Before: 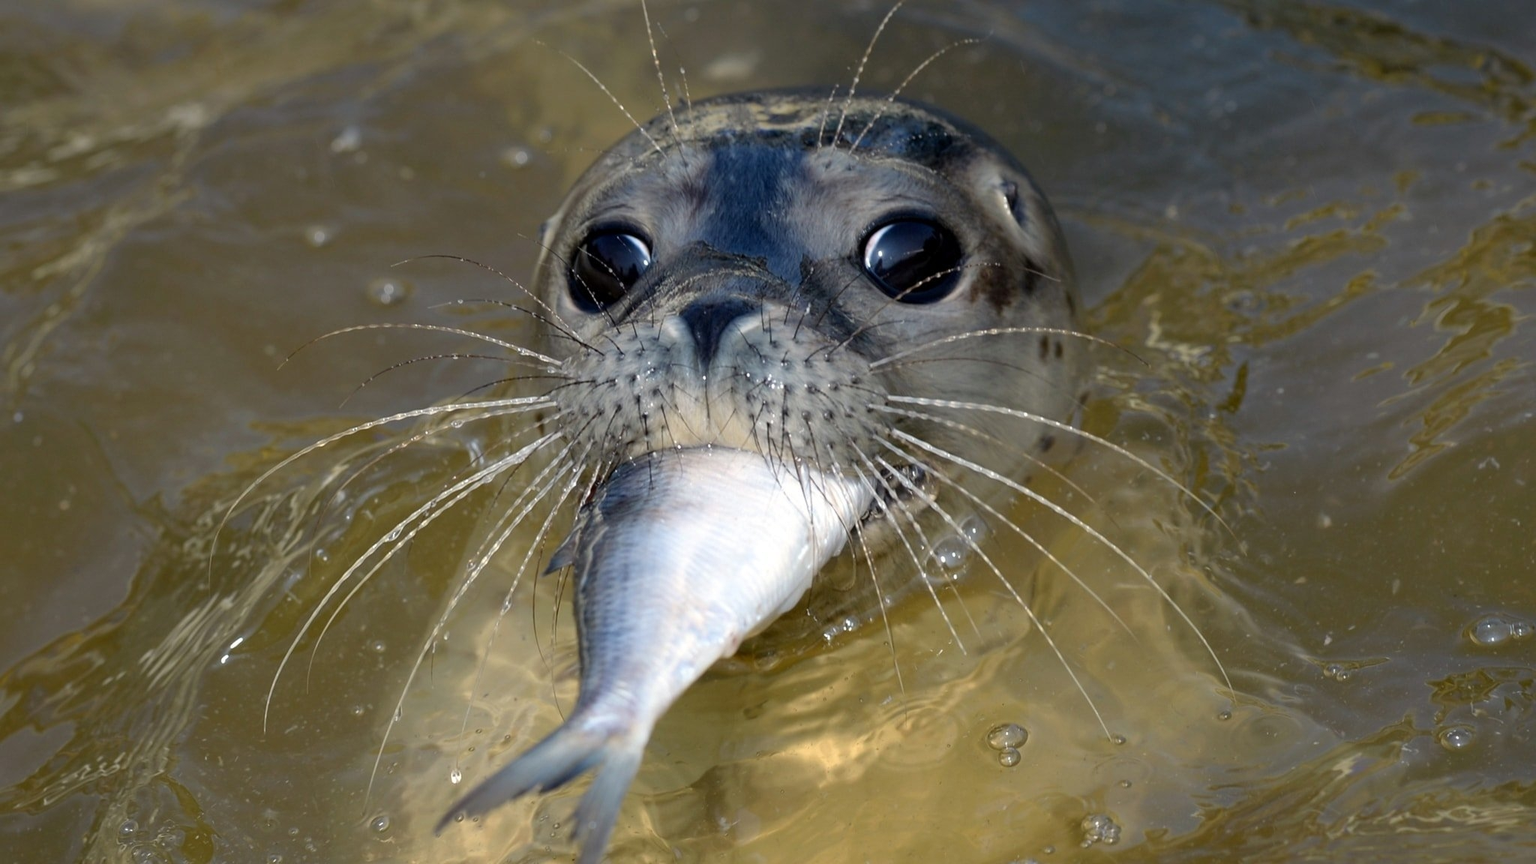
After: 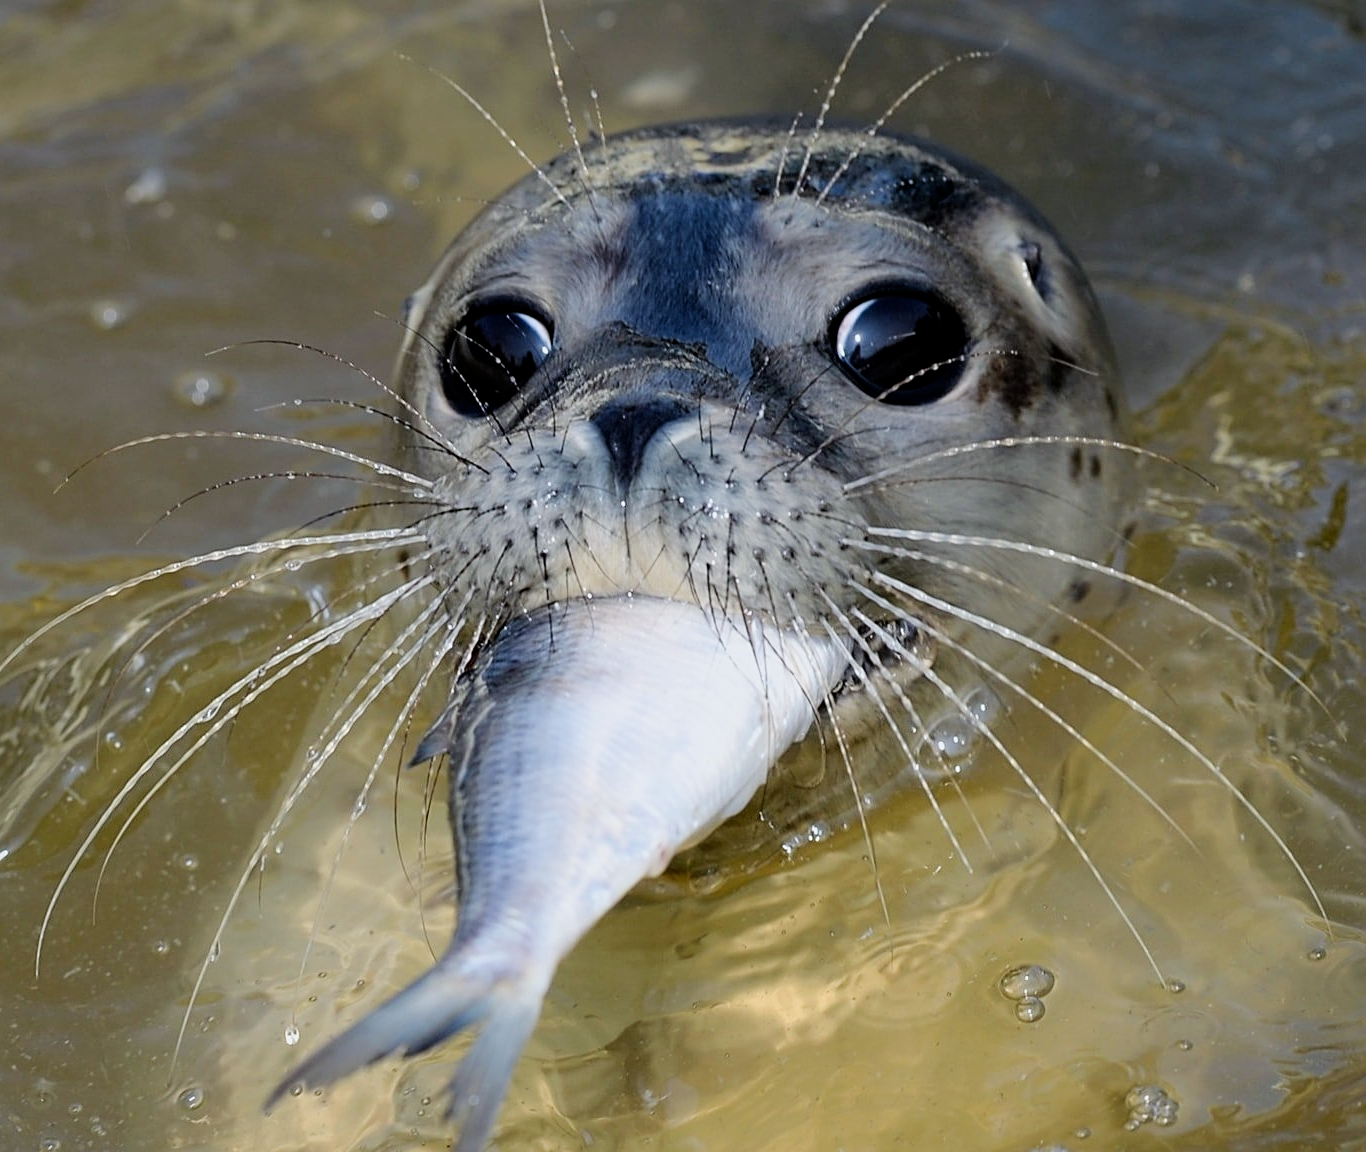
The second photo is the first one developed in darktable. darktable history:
exposure: exposure 0.3 EV, compensate highlight preservation false
crop and rotate: left 15.446%, right 17.836%
white balance: red 0.974, blue 1.044
sharpen: on, module defaults
levels: mode automatic, gray 50.8%
filmic rgb: black relative exposure -7.65 EV, white relative exposure 4.56 EV, hardness 3.61
